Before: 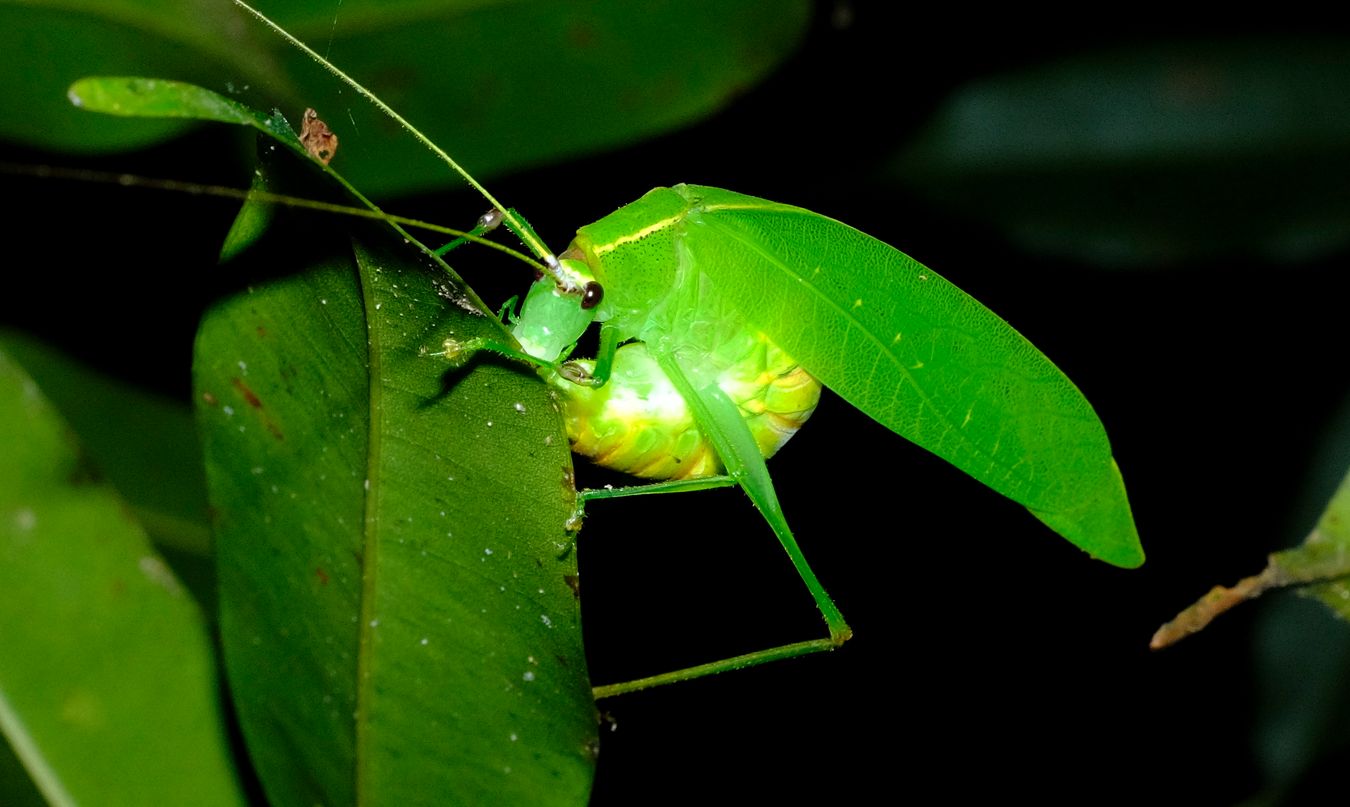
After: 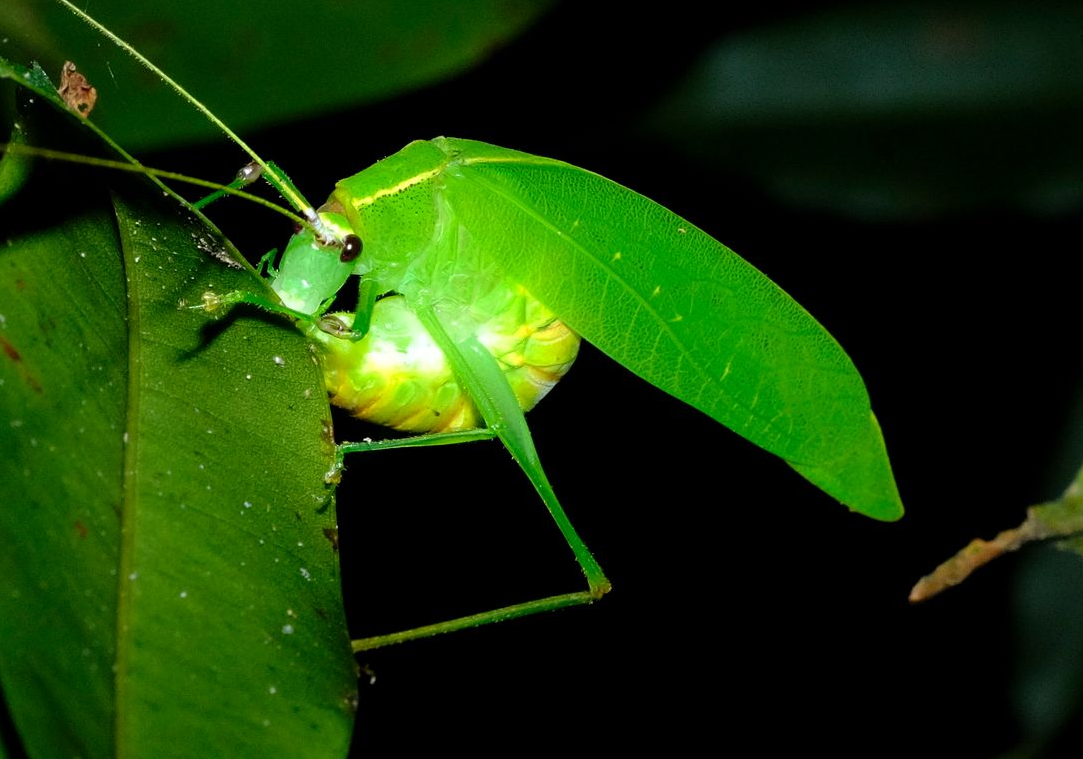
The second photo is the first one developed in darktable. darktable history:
crop and rotate: left 17.889%, top 5.939%, right 1.841%
